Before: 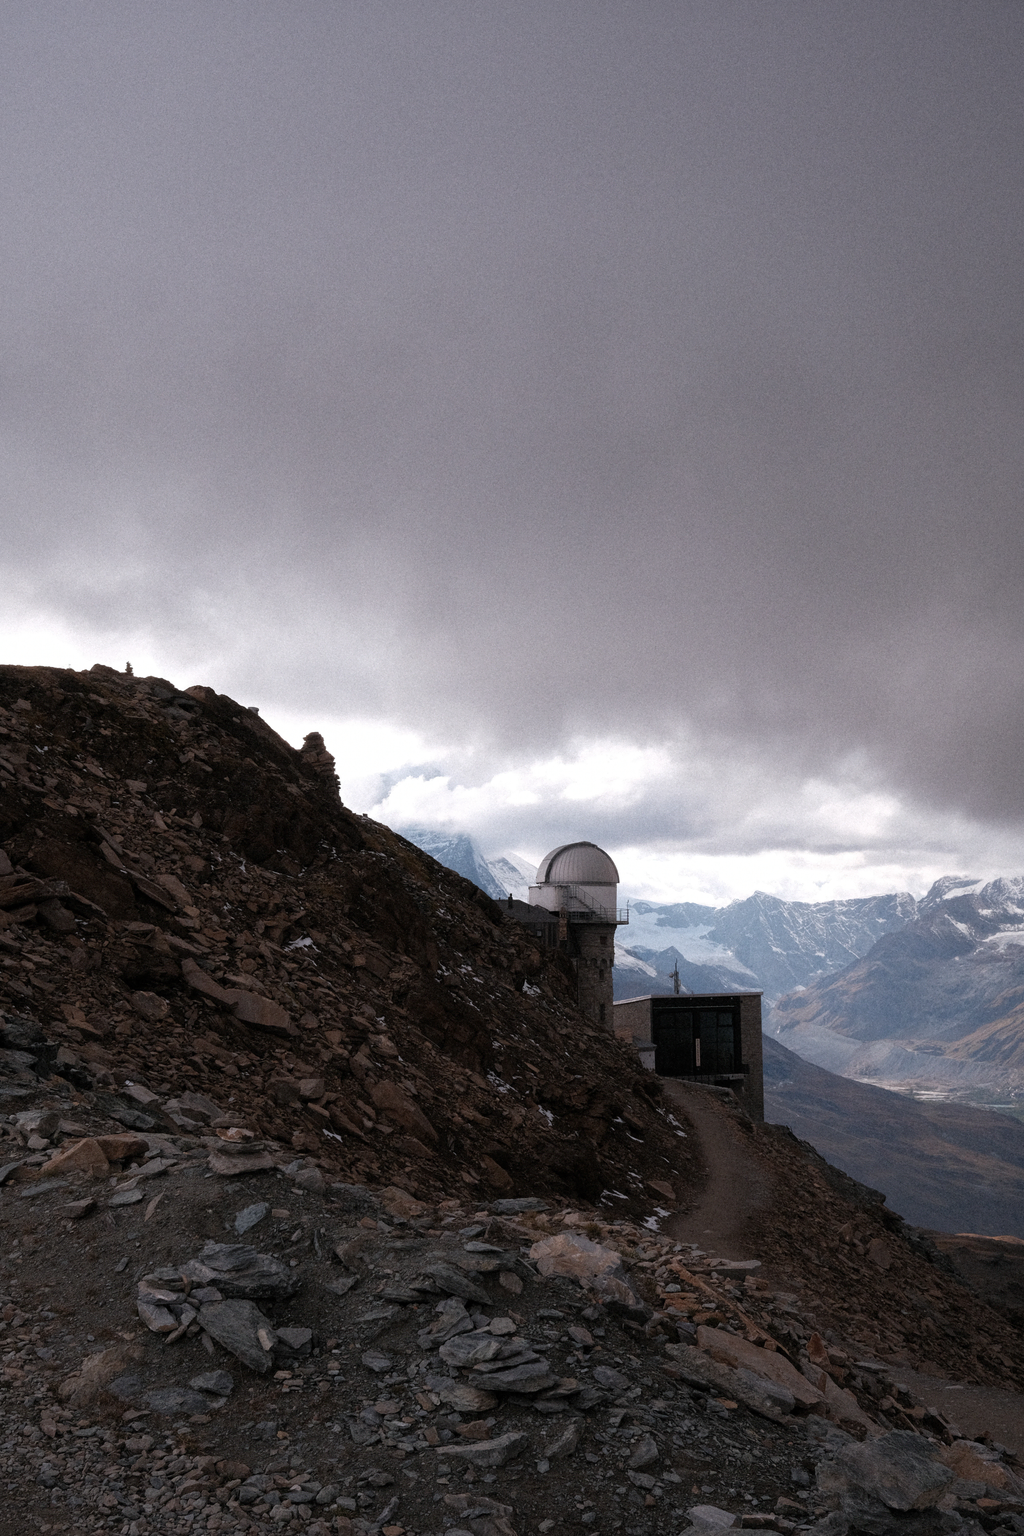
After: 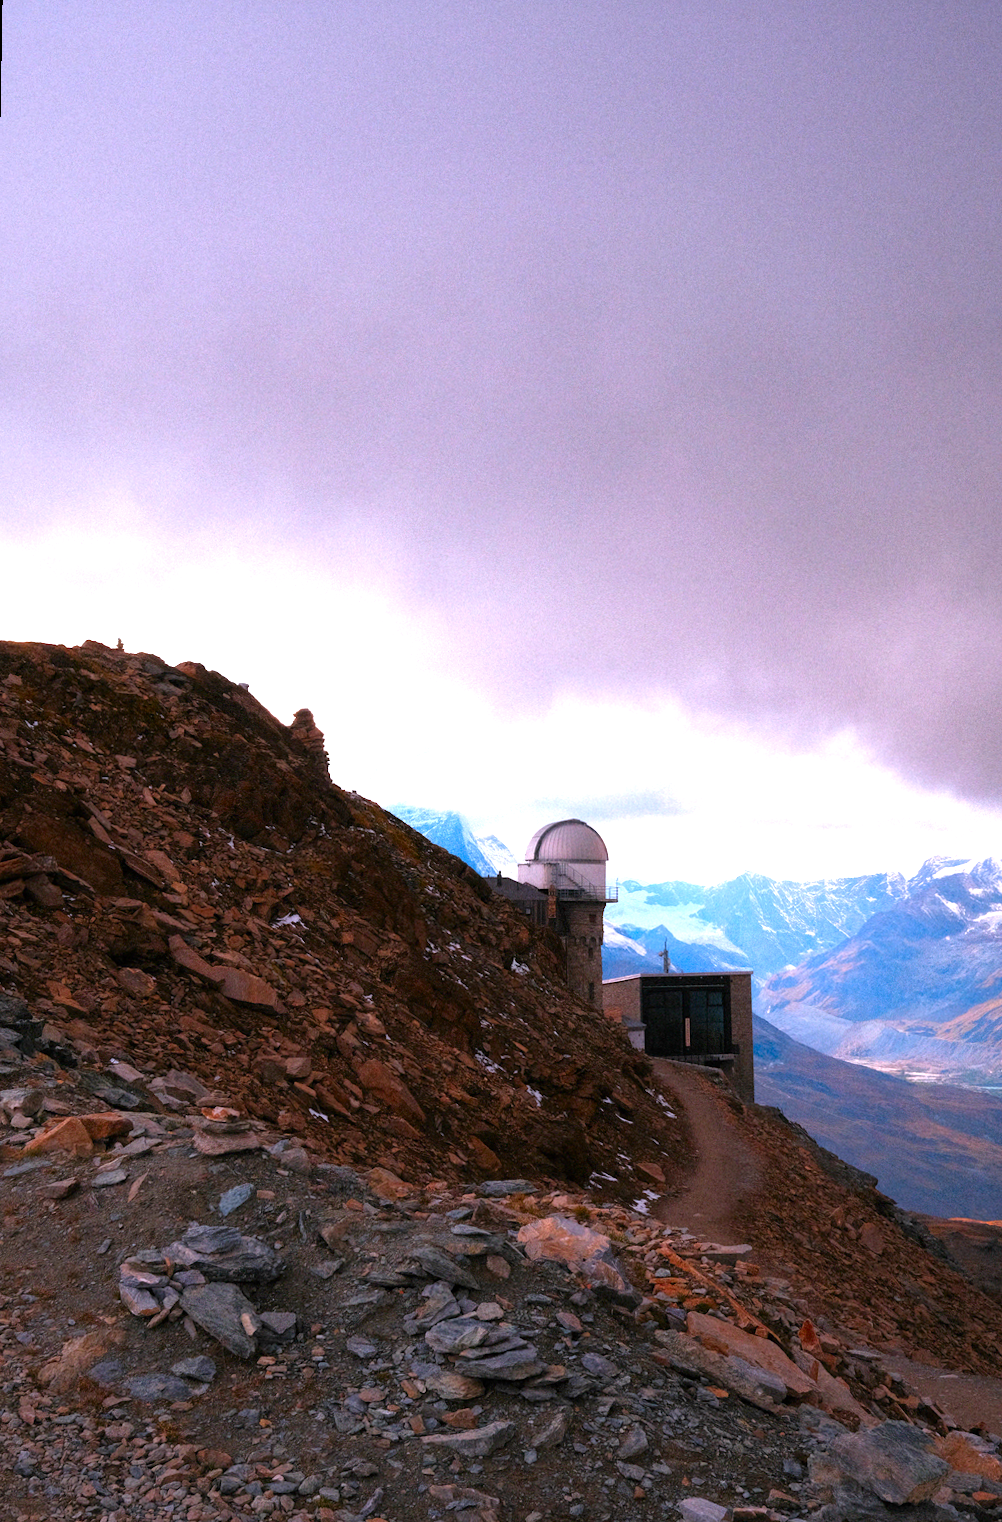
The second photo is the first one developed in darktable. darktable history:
color correction: highlights a* 1.59, highlights b* -1.7, saturation 2.48
exposure: exposure 1 EV, compensate highlight preservation false
rotate and perspective: rotation 0.226°, lens shift (vertical) -0.042, crop left 0.023, crop right 0.982, crop top 0.006, crop bottom 0.994
